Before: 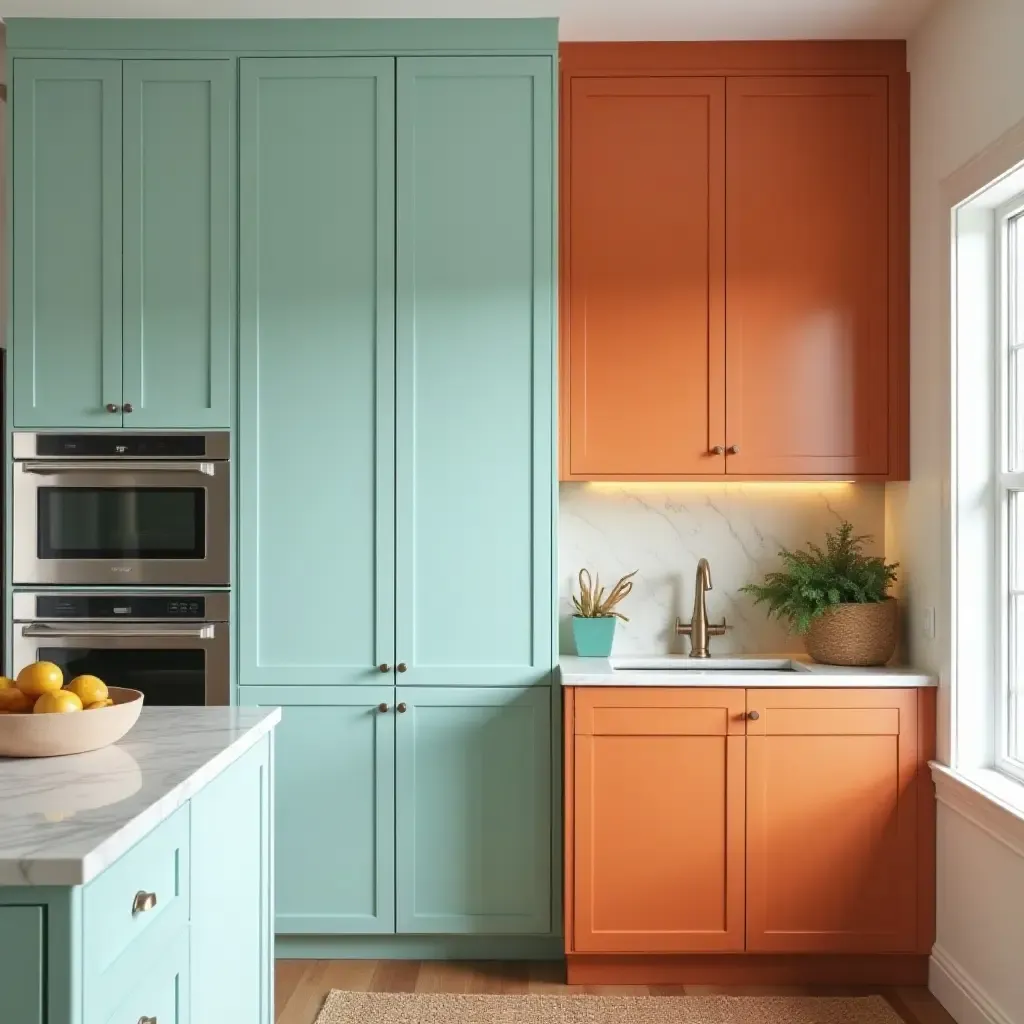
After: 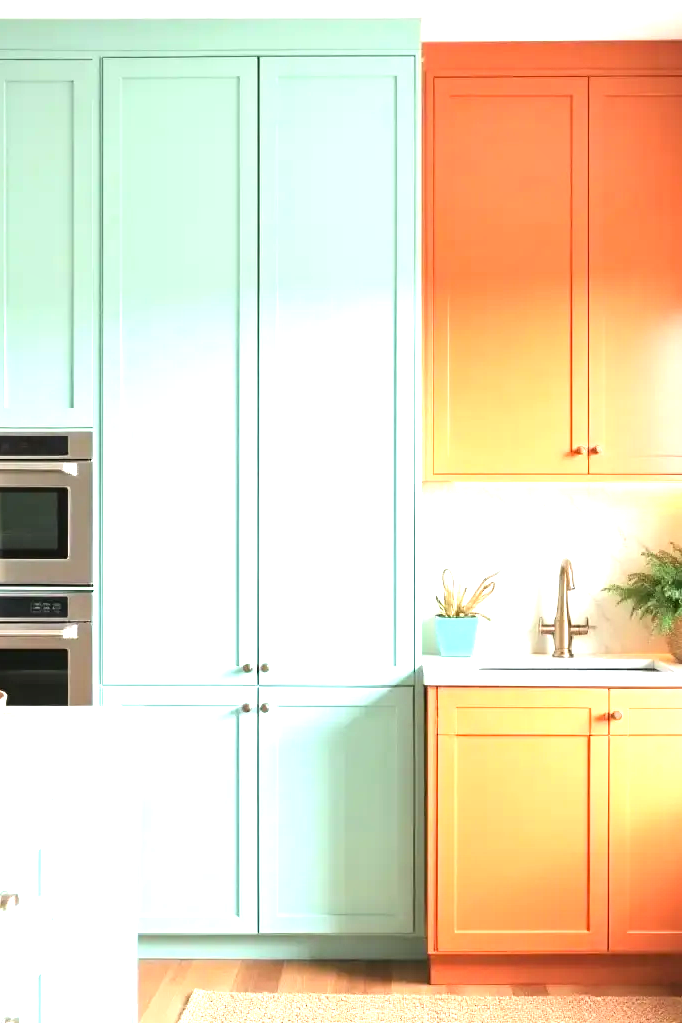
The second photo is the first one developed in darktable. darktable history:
tone equalizer: -8 EV -0.732 EV, -7 EV -0.712 EV, -6 EV -0.562 EV, -5 EV -0.401 EV, -3 EV 0.381 EV, -2 EV 0.6 EV, -1 EV 0.696 EV, +0 EV 0.766 EV
exposure: black level correction 0, exposure 1 EV, compensate highlight preservation false
contrast brightness saturation: contrast 0.101, brightness 0.015, saturation 0.022
crop and rotate: left 13.441%, right 19.94%
